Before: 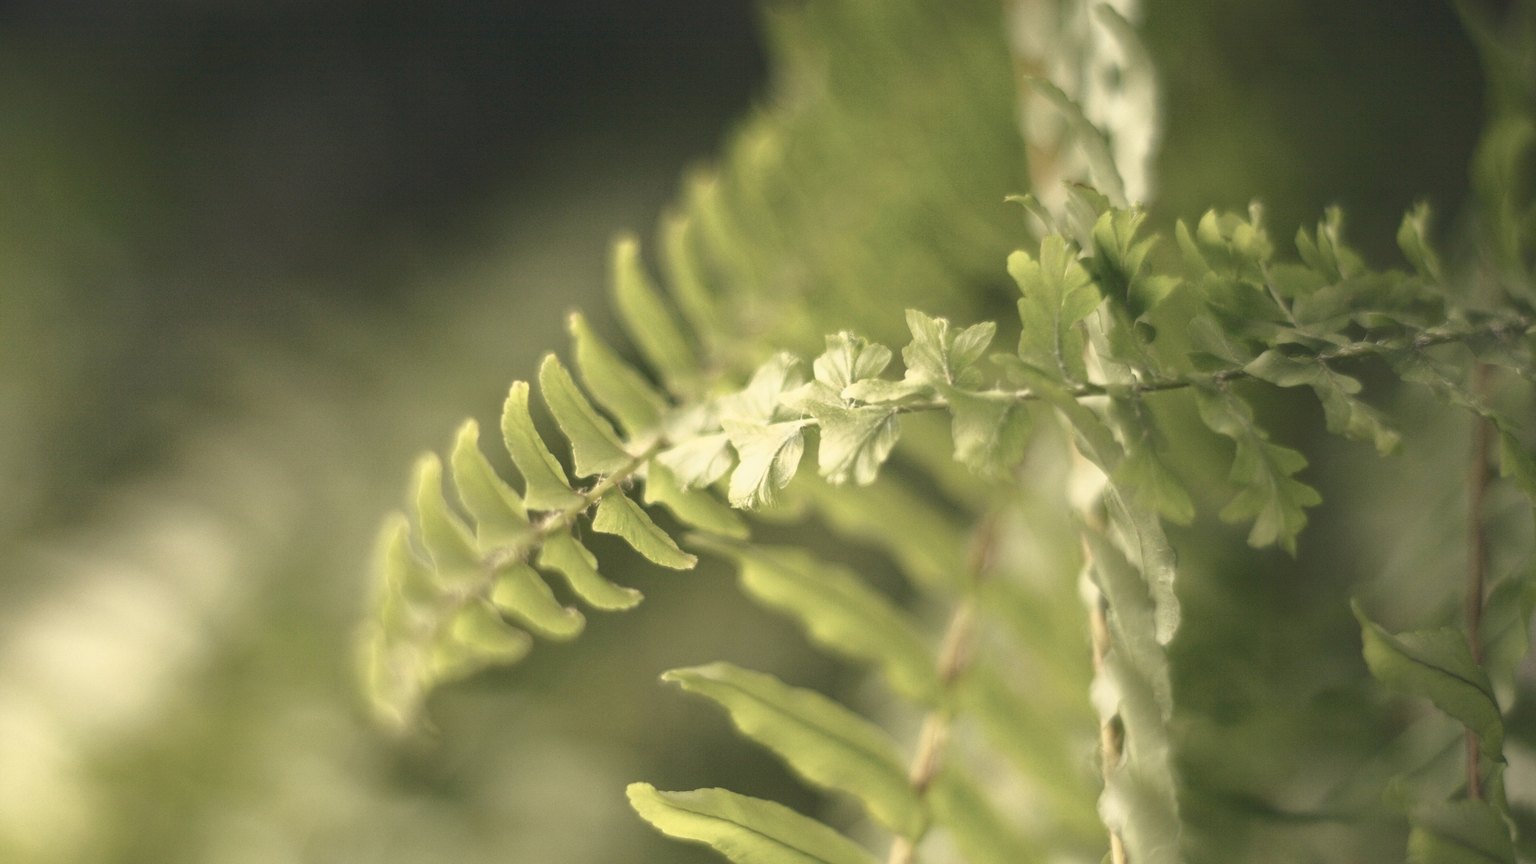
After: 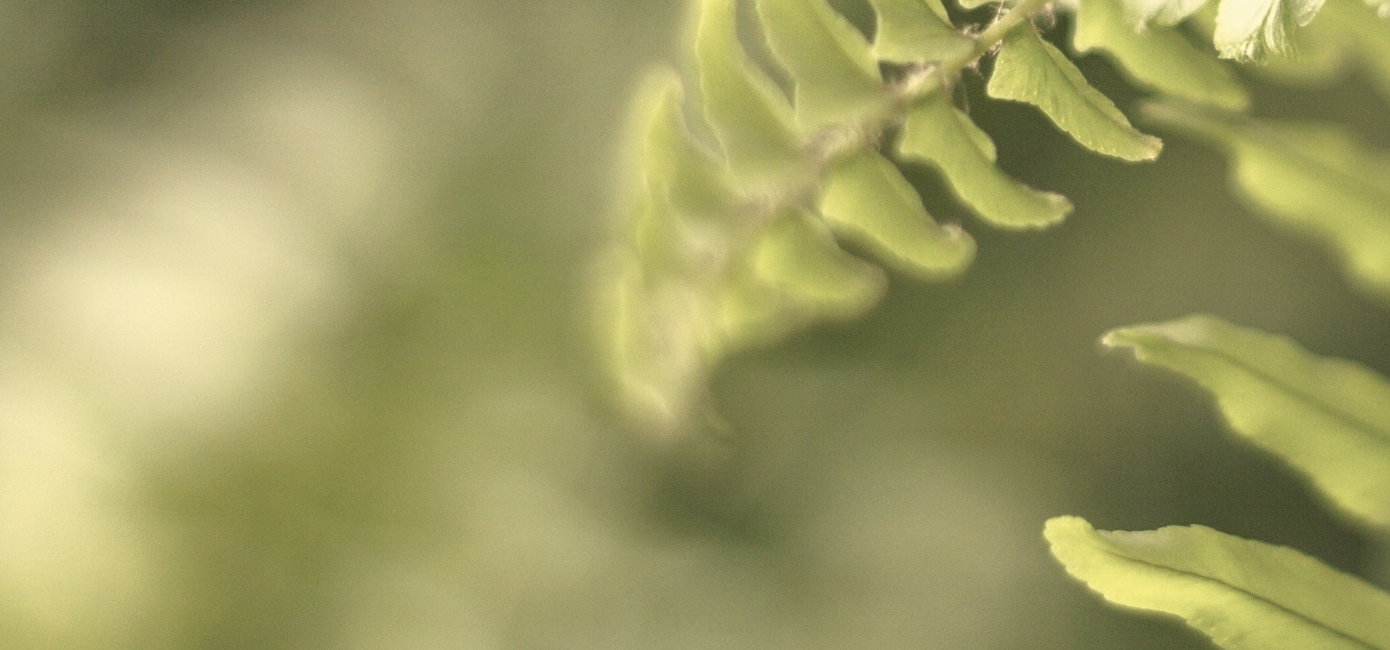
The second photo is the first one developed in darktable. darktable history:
crop and rotate: top 54.724%, right 45.67%, bottom 0.115%
